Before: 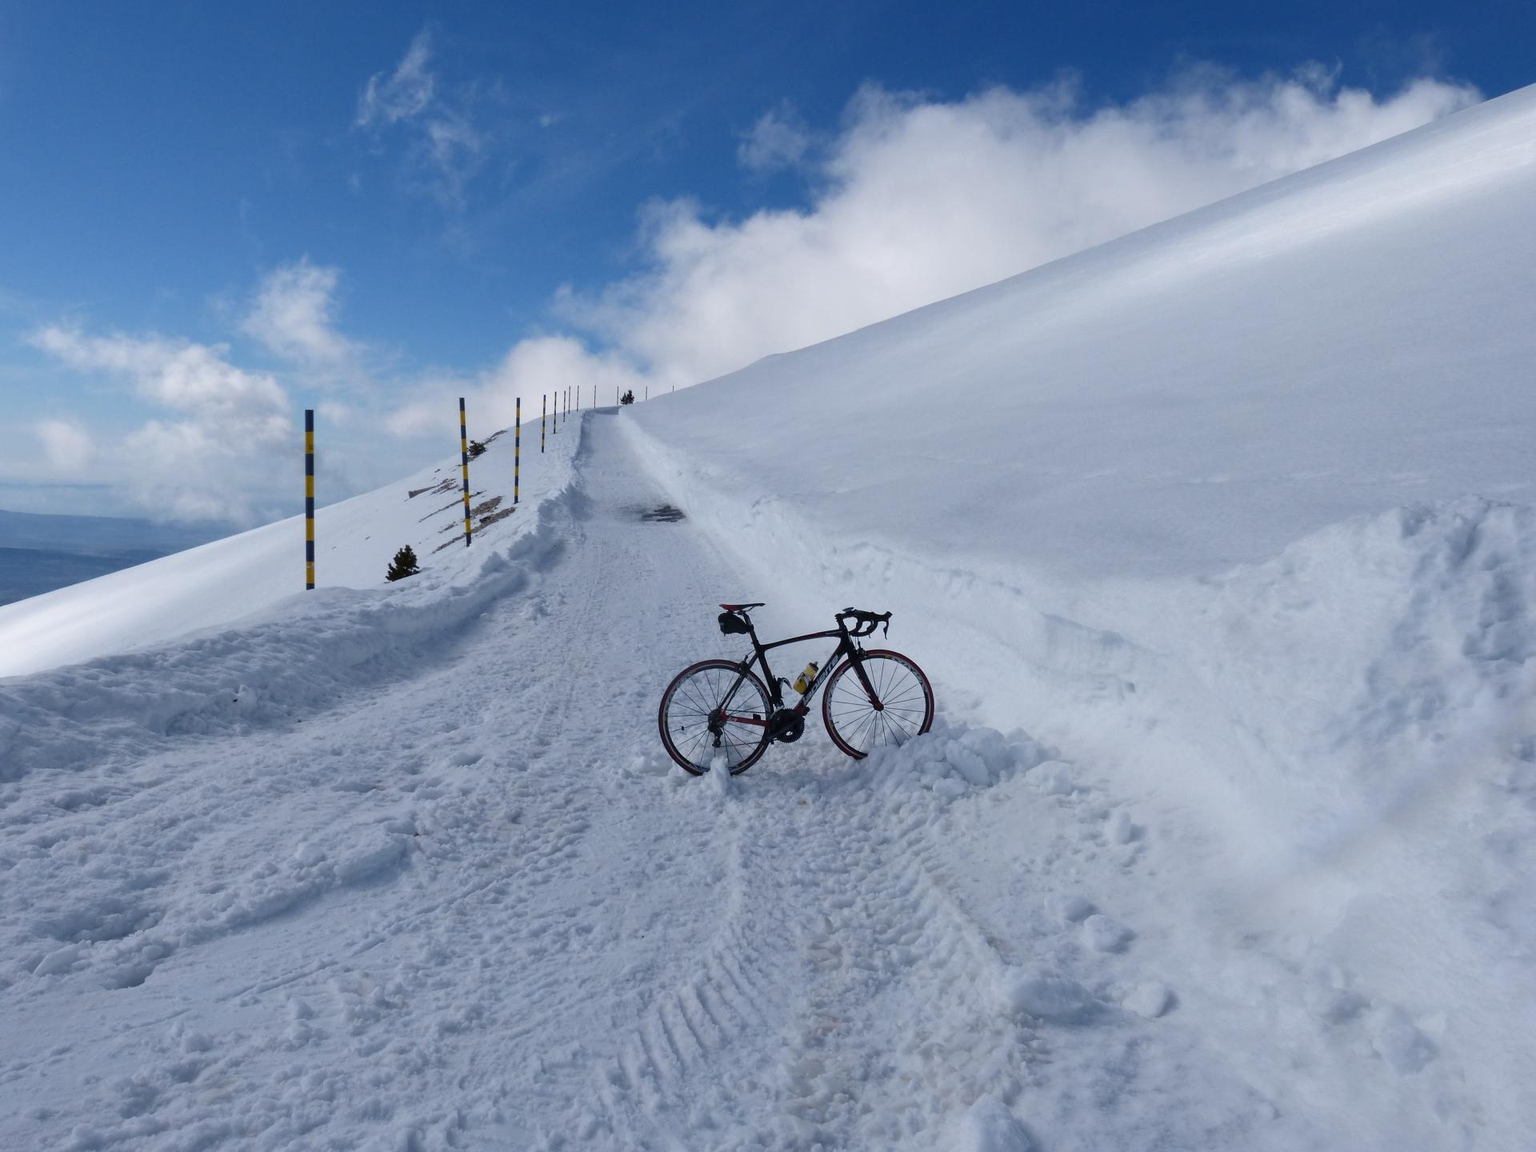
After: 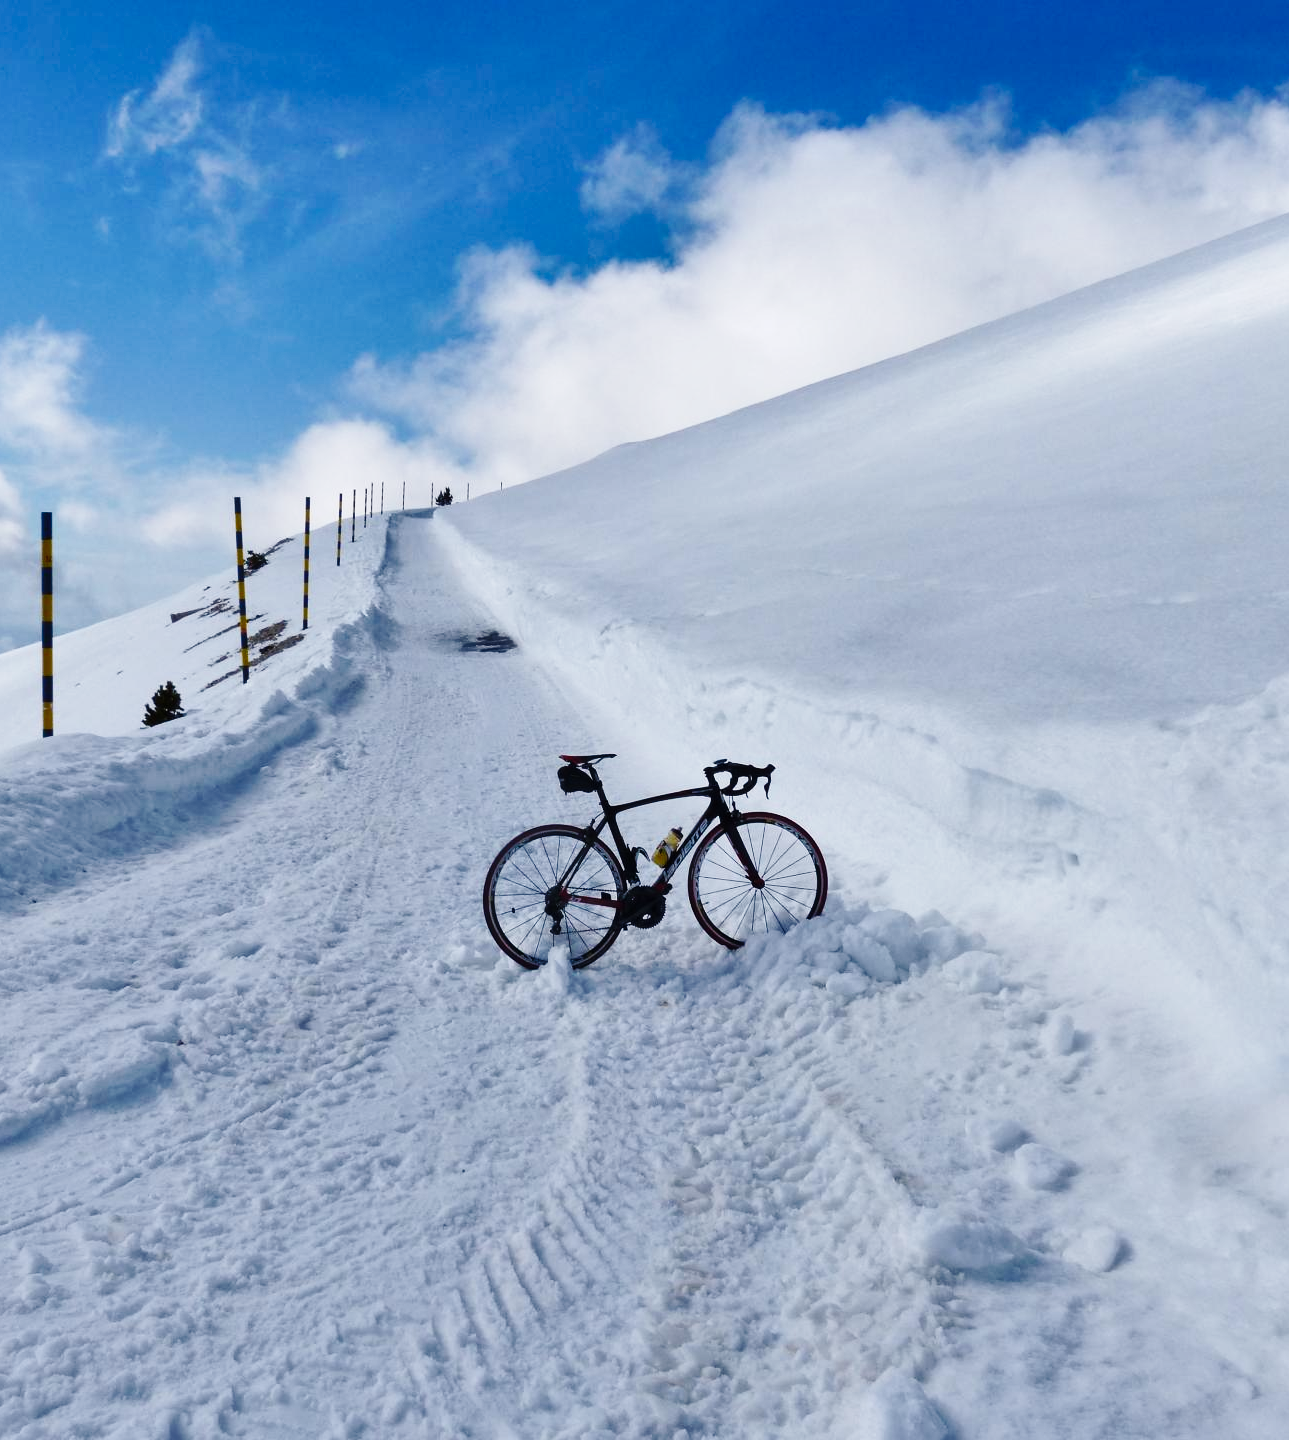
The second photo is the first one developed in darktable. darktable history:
exposure: exposure 0.201 EV, compensate highlight preservation false
crop and rotate: left 17.733%, right 15.117%
base curve: curves: ch0 [(0, 0) (0.036, 0.025) (0.121, 0.166) (0.206, 0.329) (0.605, 0.79) (1, 1)], preserve colors none
shadows and highlights: low approximation 0.01, soften with gaussian
